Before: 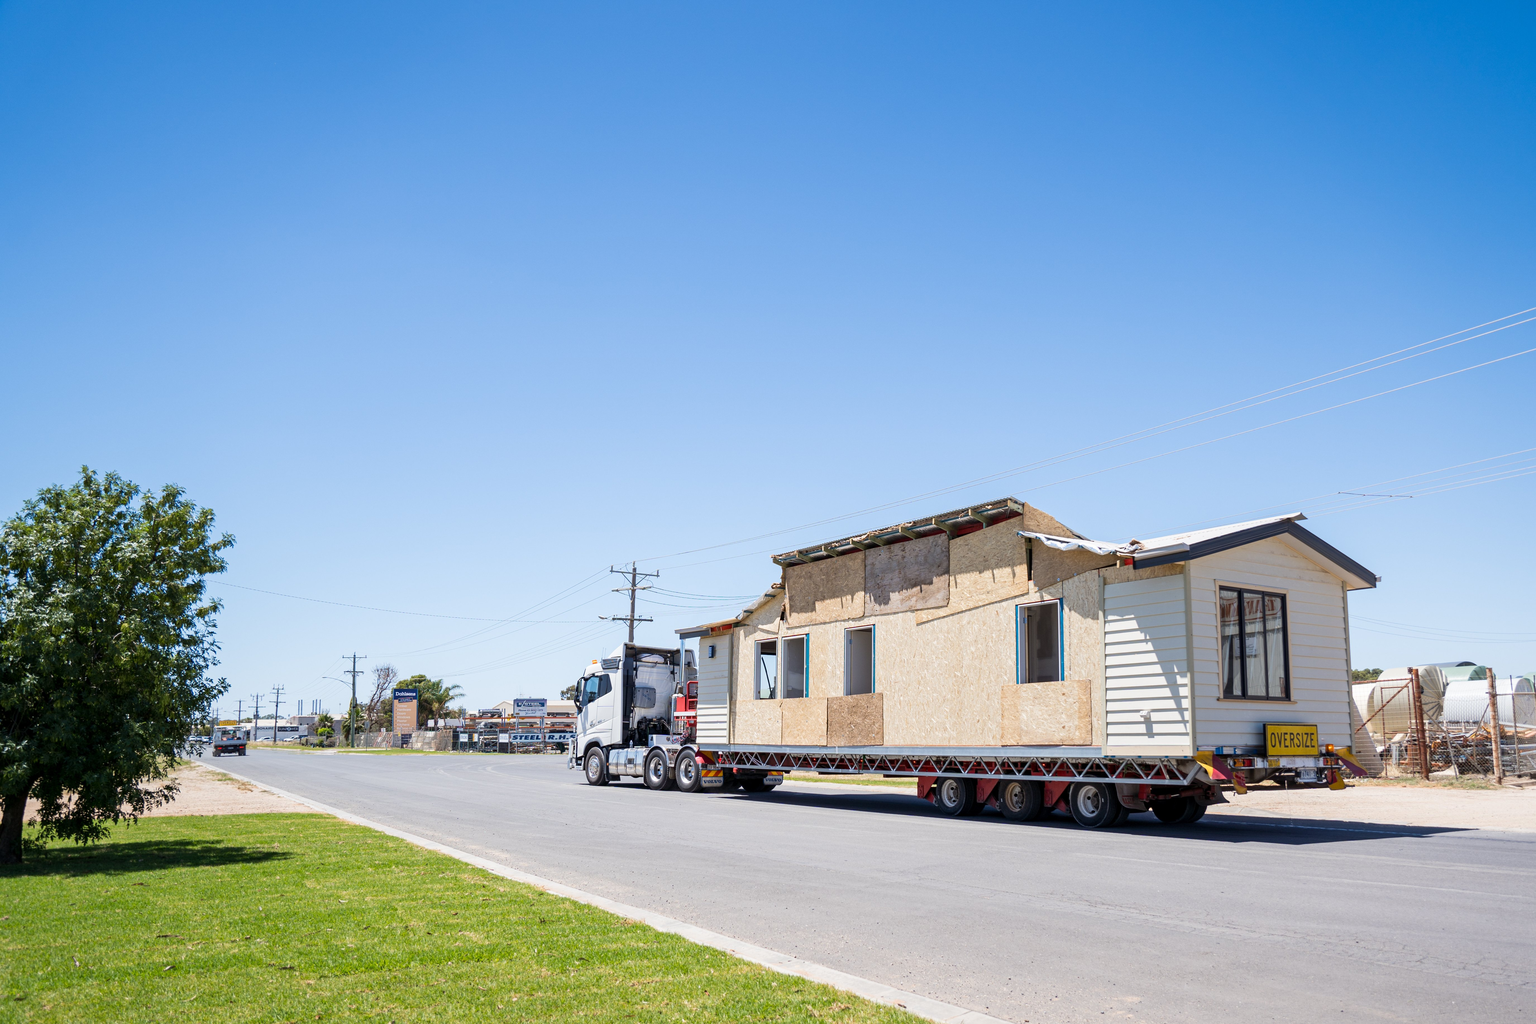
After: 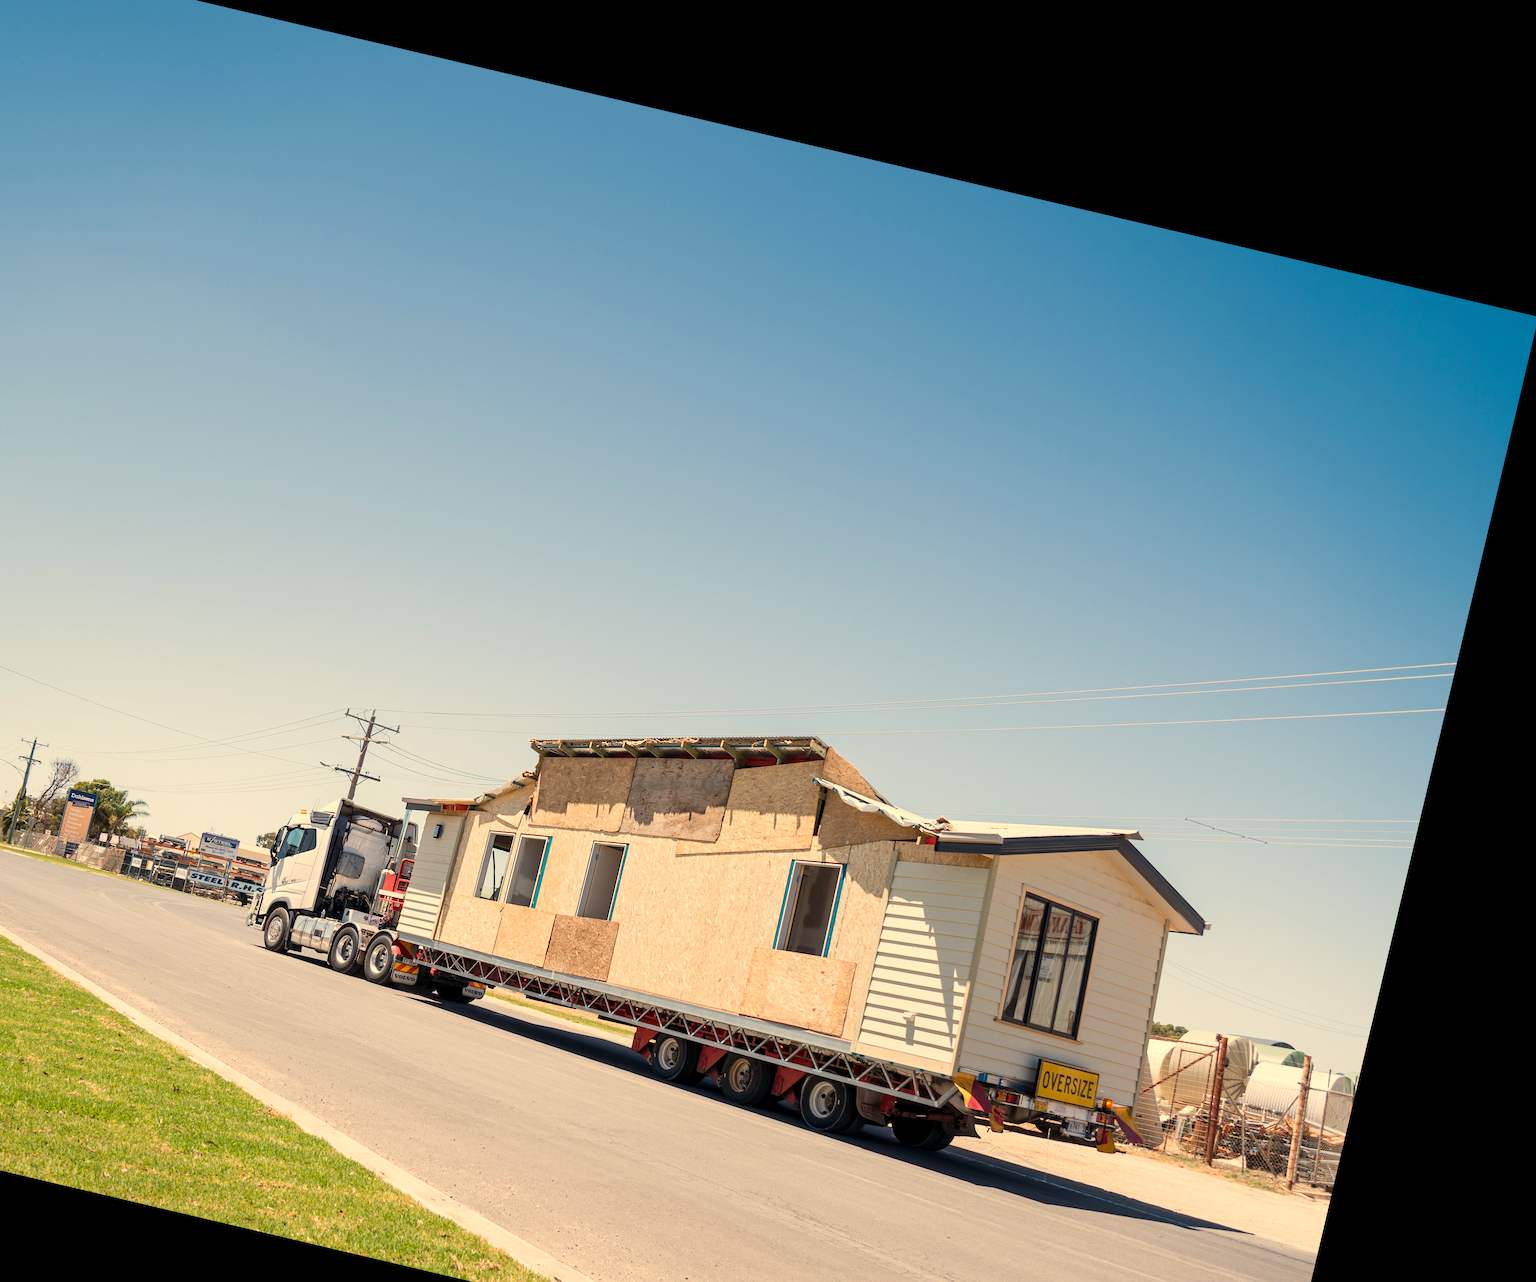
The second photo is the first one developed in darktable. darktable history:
white balance: red 1.138, green 0.996, blue 0.812
crop: left 23.095%, top 5.827%, bottom 11.854%
rotate and perspective: rotation 13.27°, automatic cropping off
